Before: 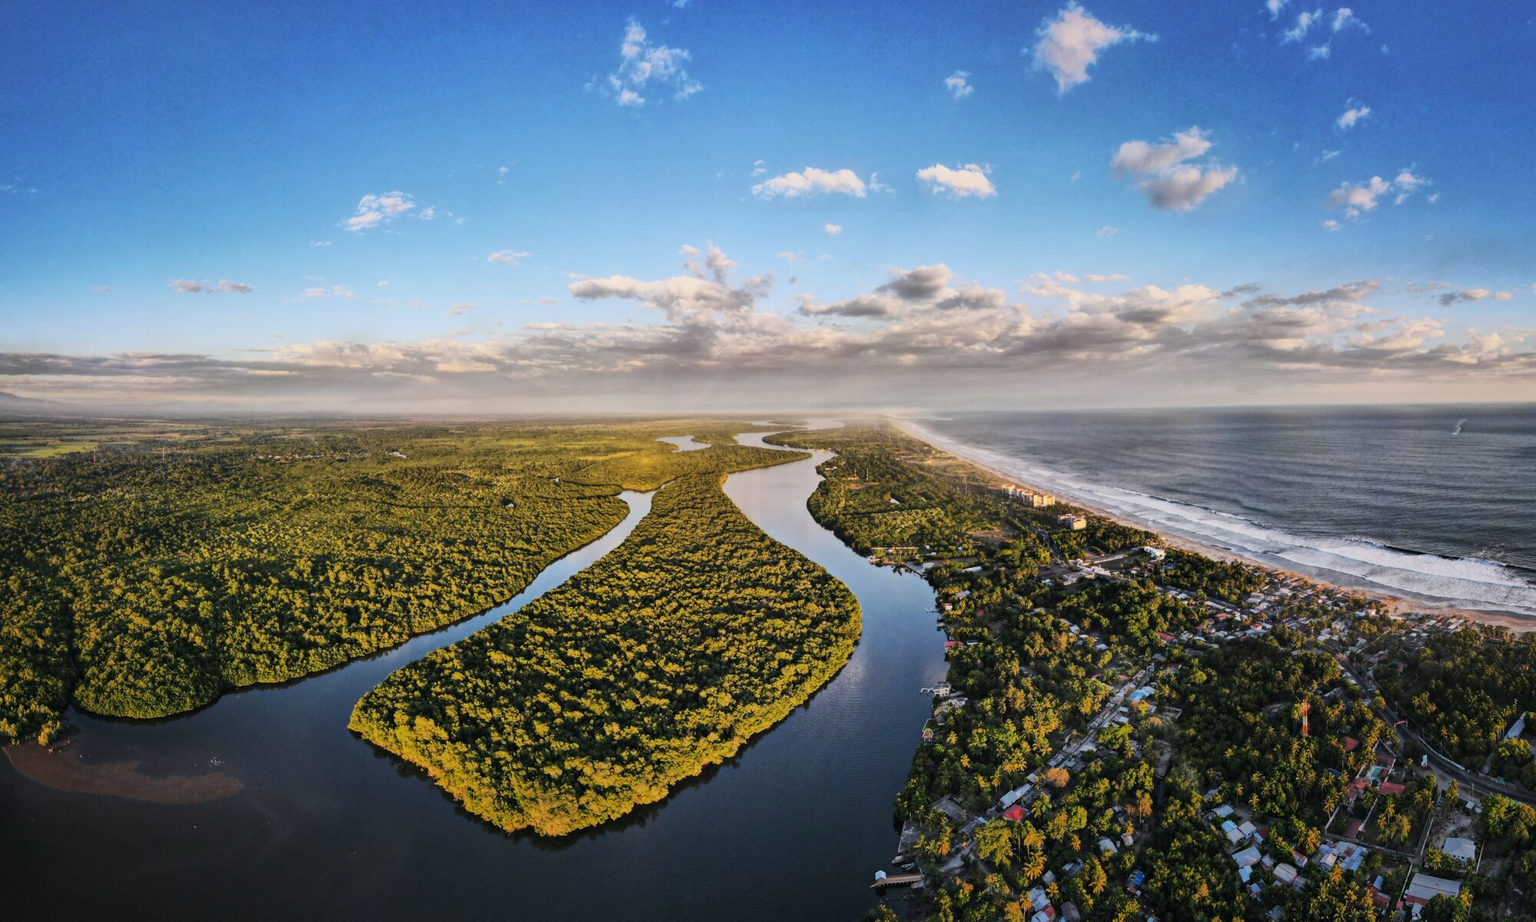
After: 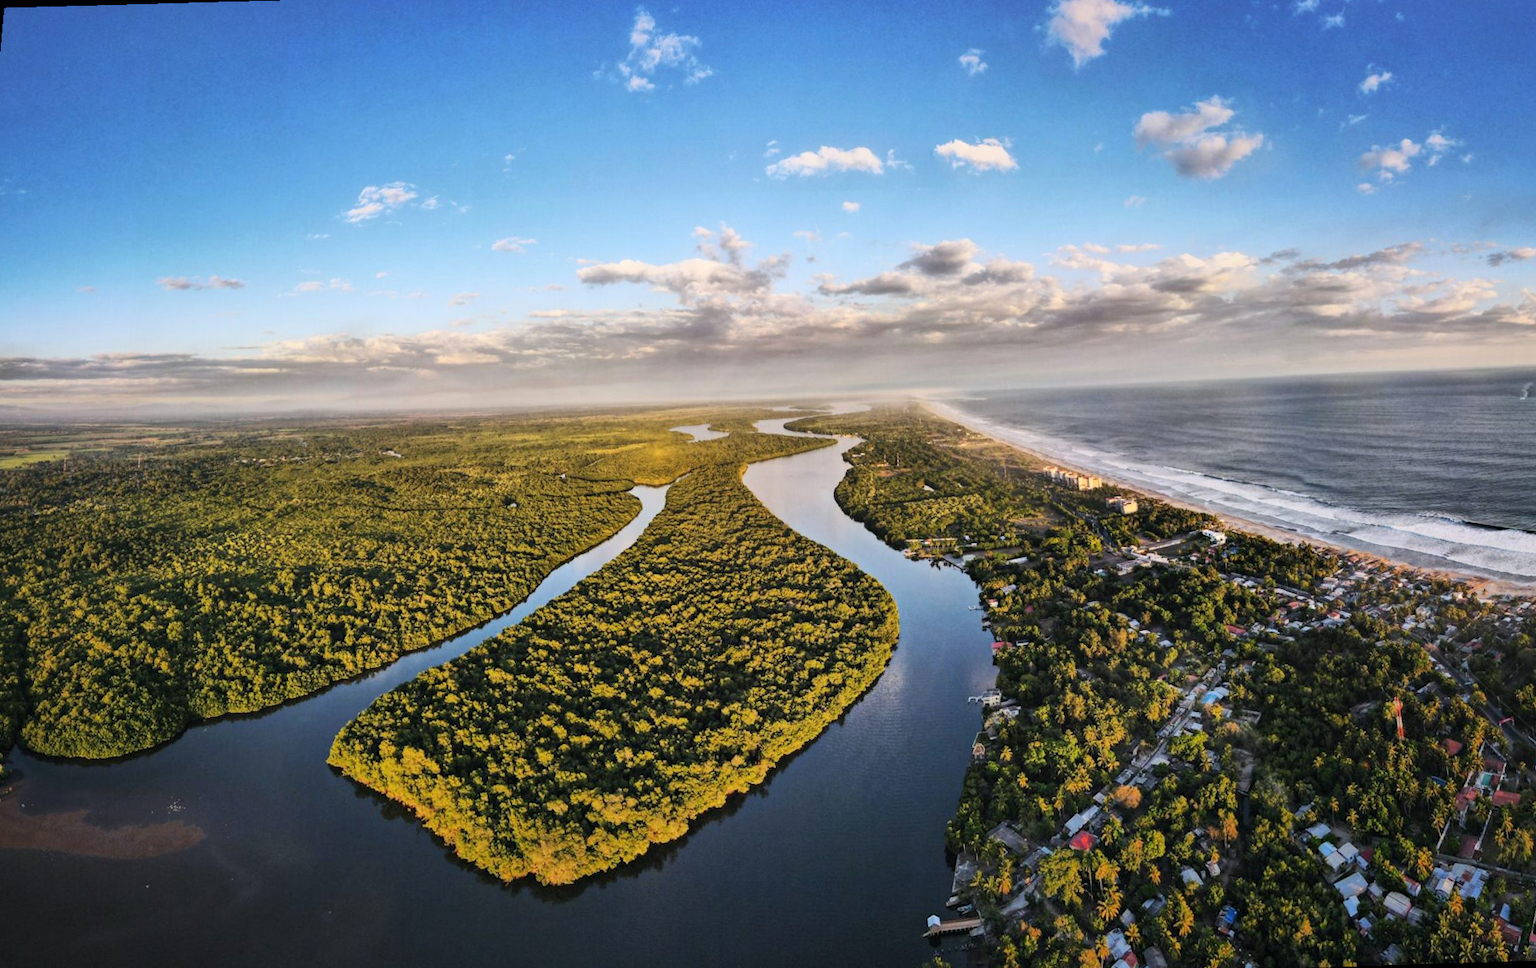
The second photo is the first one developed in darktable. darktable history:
exposure: exposure 0.161 EV, compensate highlight preservation false
rotate and perspective: rotation -1.68°, lens shift (vertical) -0.146, crop left 0.049, crop right 0.912, crop top 0.032, crop bottom 0.96
